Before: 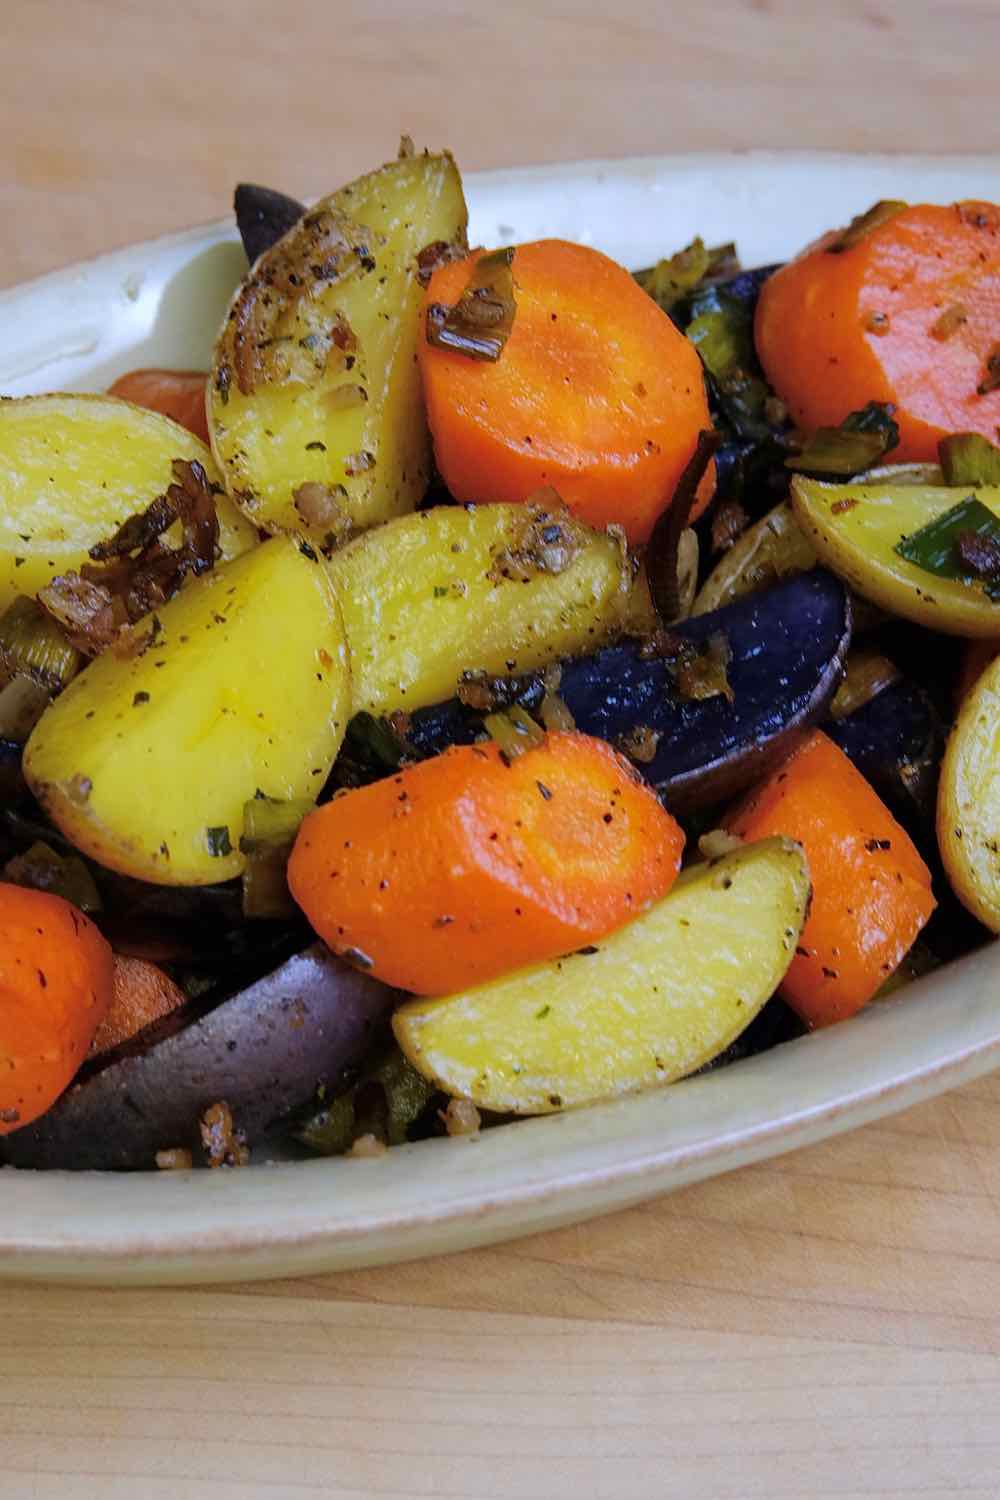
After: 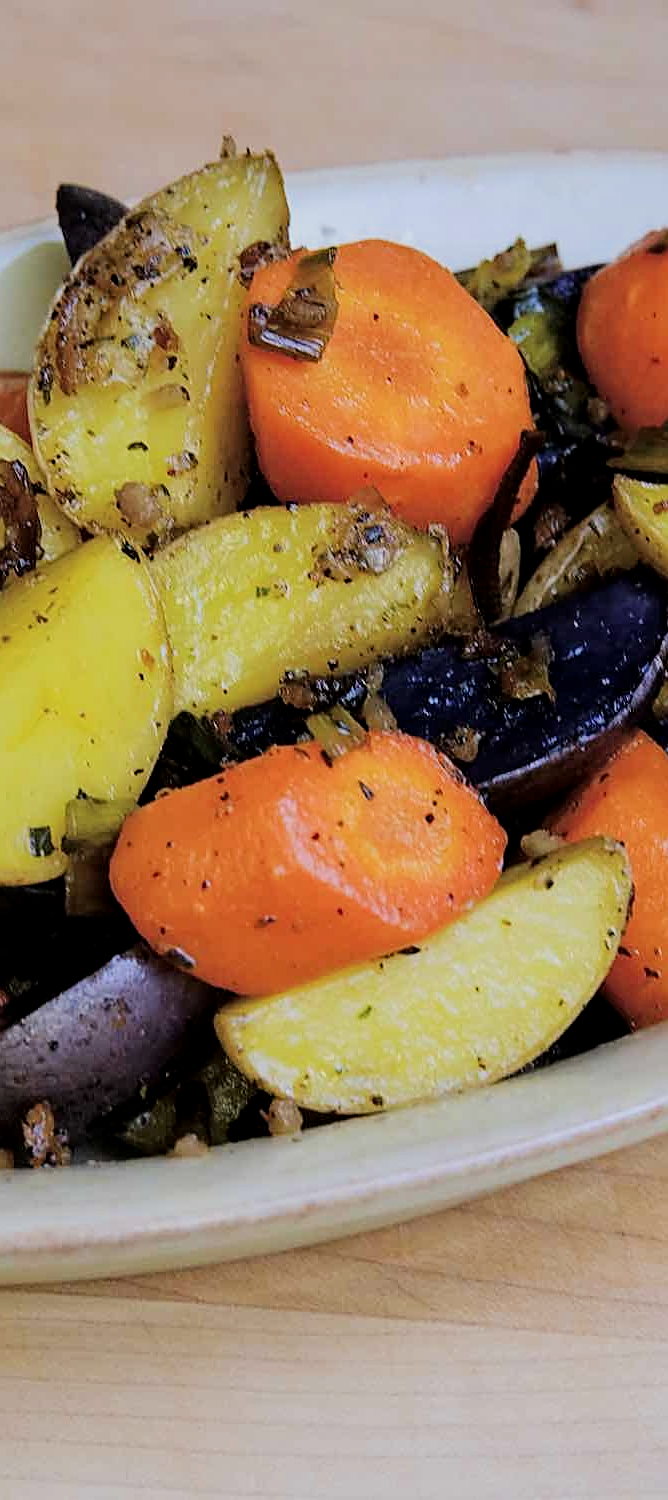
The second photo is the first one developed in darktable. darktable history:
crop and rotate: left 17.815%, right 15.306%
filmic rgb: black relative exposure -7.65 EV, white relative exposure 4.56 EV, threshold 5.96 EV, hardness 3.61, enable highlight reconstruction true
exposure: black level correction -0.003, exposure 0.037 EV, compensate highlight preservation false
sharpen: on, module defaults
local contrast: highlights 101%, shadows 101%, detail 119%, midtone range 0.2
tone curve: curves: ch0 [(0, 0) (0.004, 0.002) (0.02, 0.013) (0.218, 0.218) (0.664, 0.718) (0.832, 0.873) (1, 1)], color space Lab, independent channels, preserve colors none
